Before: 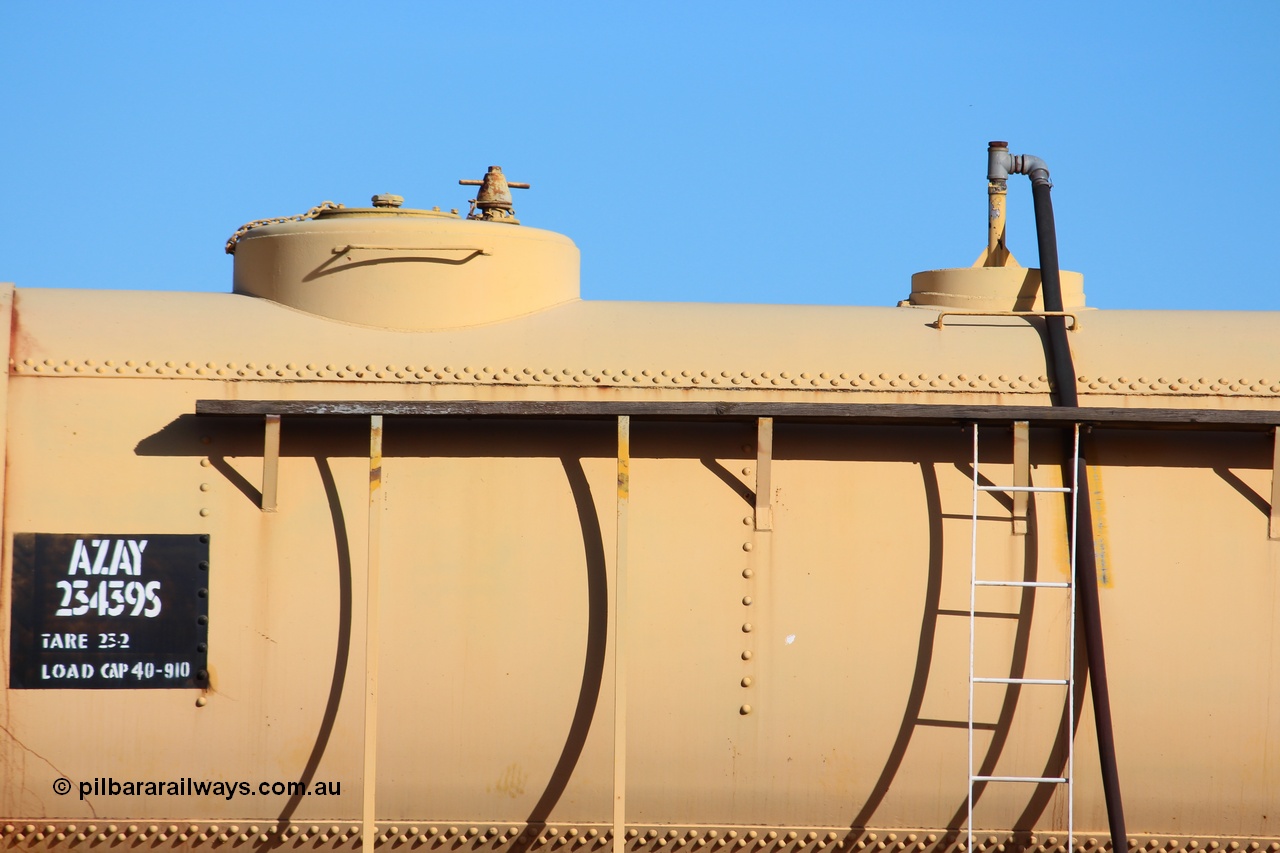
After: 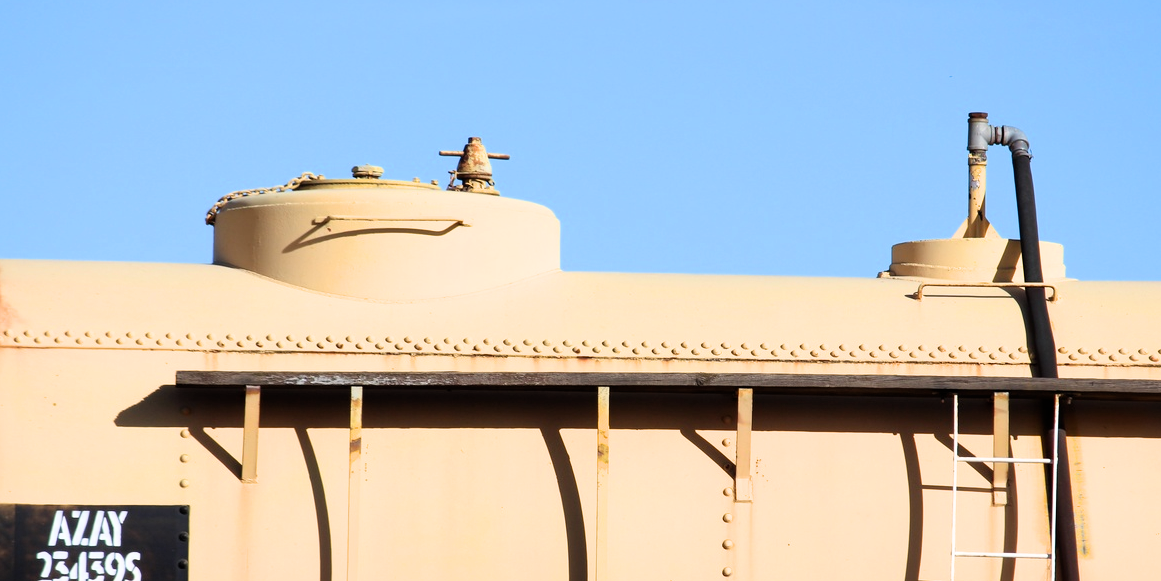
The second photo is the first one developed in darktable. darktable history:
exposure: black level correction 0, exposure 0.5 EV, compensate highlight preservation false
local contrast: mode bilateral grid, contrast 15, coarseness 35, detail 104%, midtone range 0.2
crop: left 1.584%, top 3.413%, right 7.643%, bottom 28.47%
filmic rgb: black relative exposure -11.97 EV, white relative exposure 2.8 EV, target black luminance 0%, hardness 8.13, latitude 69.58%, contrast 1.14, highlights saturation mix 10.47%, shadows ↔ highlights balance -0.387%
